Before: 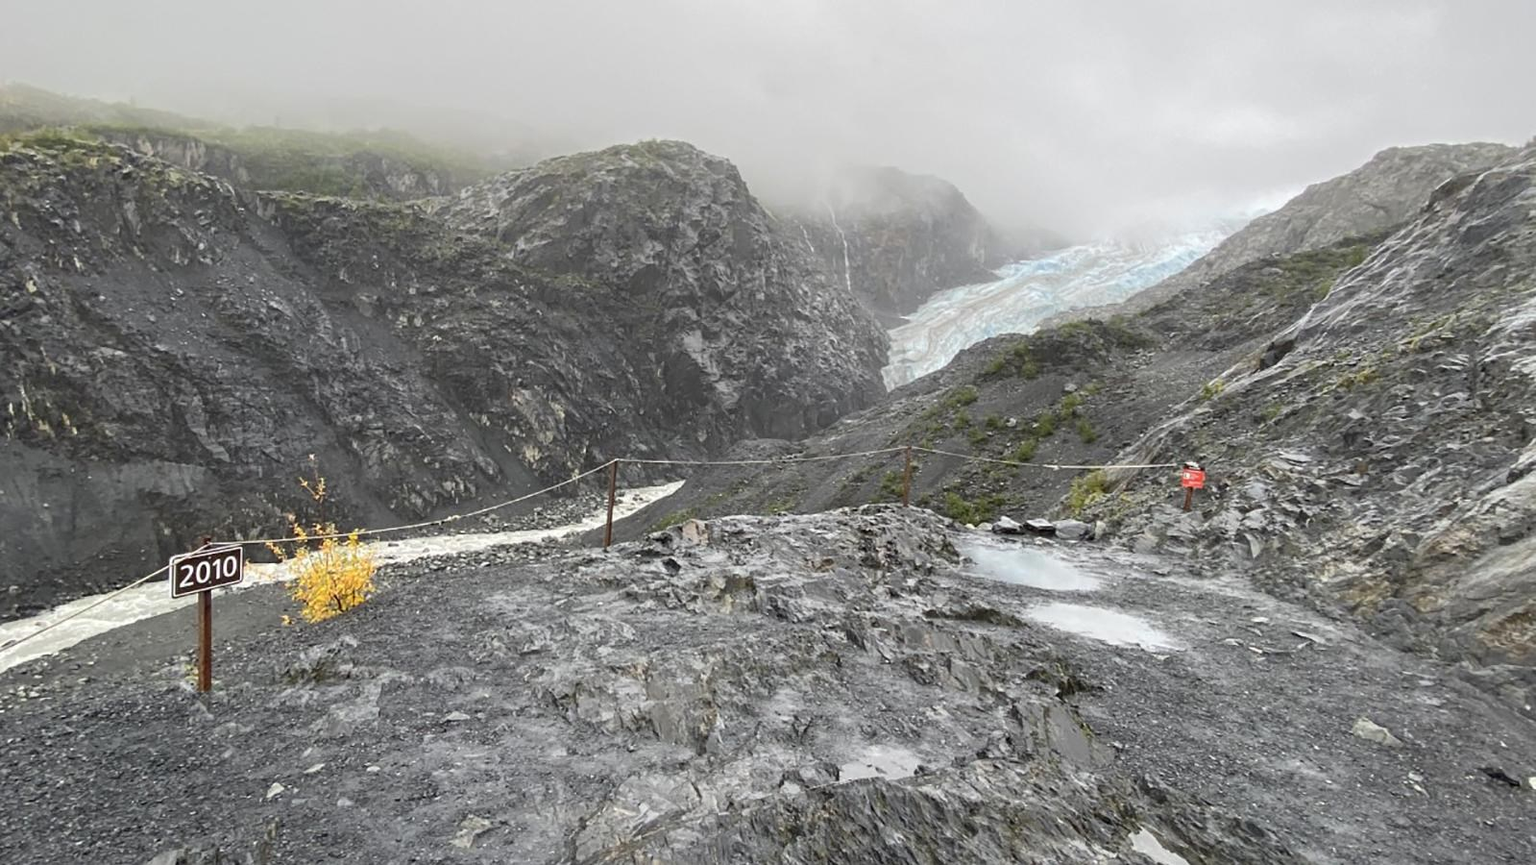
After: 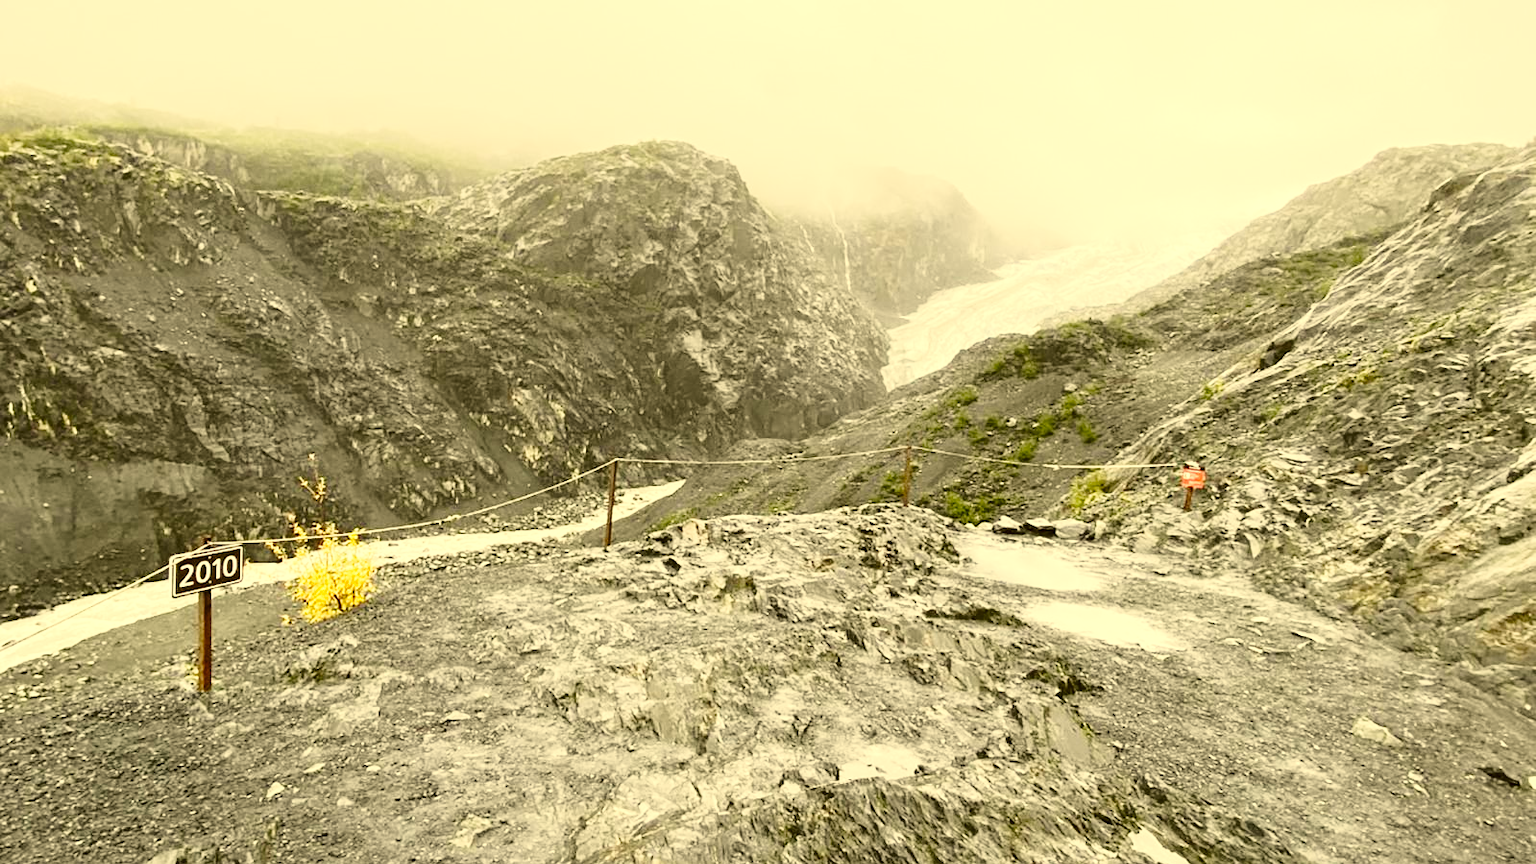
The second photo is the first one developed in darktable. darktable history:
base curve: curves: ch0 [(0, 0) (0.028, 0.03) (0.121, 0.232) (0.46, 0.748) (0.859, 0.968) (1, 1)], preserve colors none
tone equalizer: -8 EV -0.399 EV, -7 EV -0.374 EV, -6 EV -0.337 EV, -5 EV -0.258 EV, -3 EV 0.249 EV, -2 EV 0.351 EV, -1 EV 0.388 EV, +0 EV 0.39 EV, edges refinement/feathering 500, mask exposure compensation -1.57 EV, preserve details guided filter
color correction: highlights a* 0.111, highlights b* 29.71, shadows a* -0.21, shadows b* 21.08
